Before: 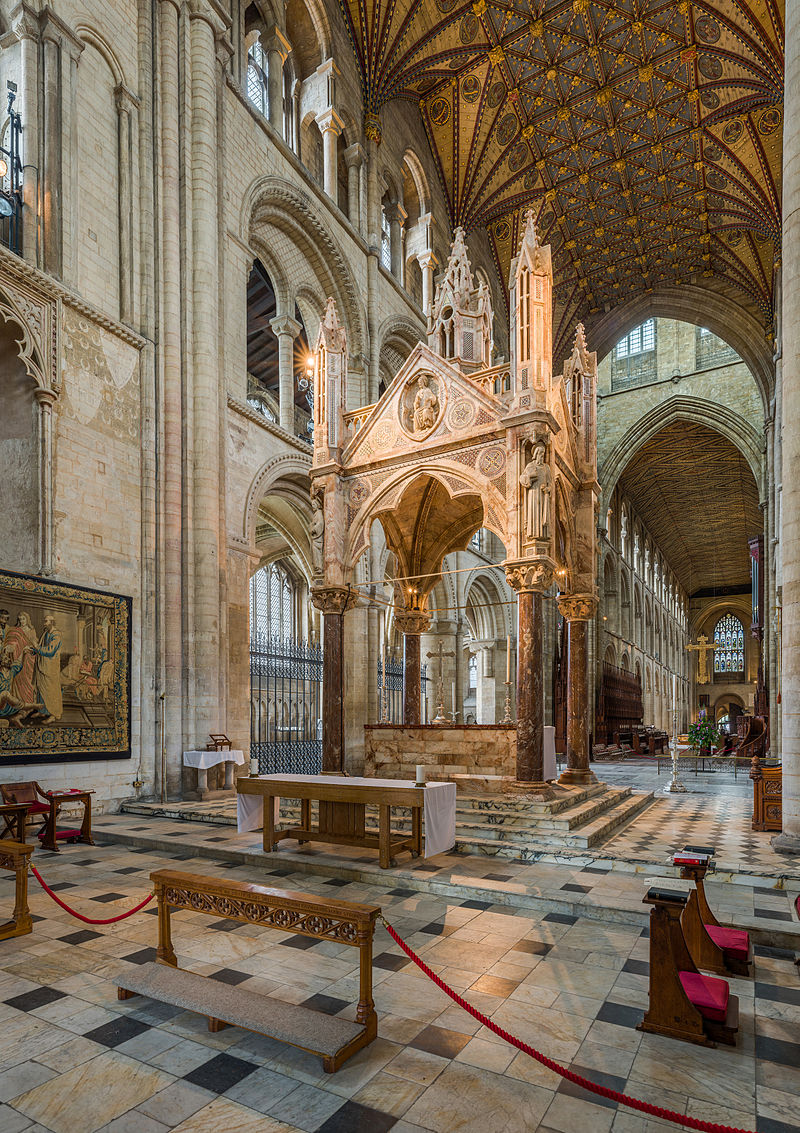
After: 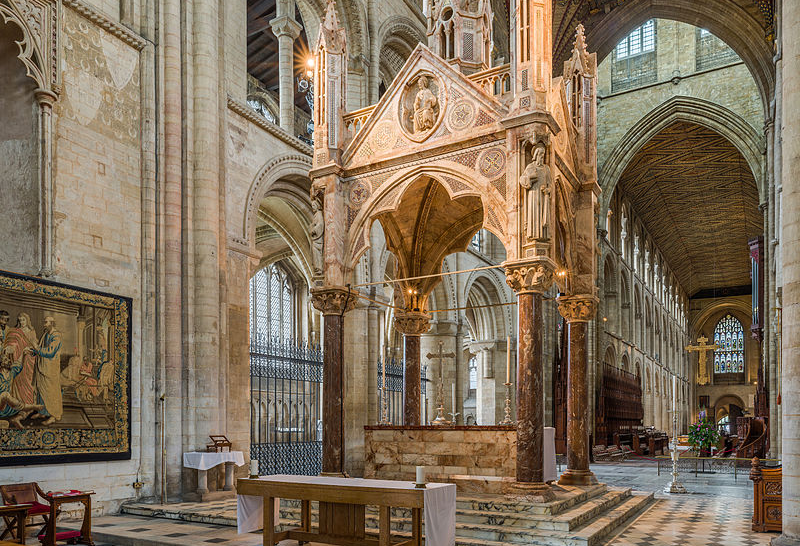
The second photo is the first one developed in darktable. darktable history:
crop and rotate: top 26.391%, bottom 25.413%
shadows and highlights: low approximation 0.01, soften with gaussian
